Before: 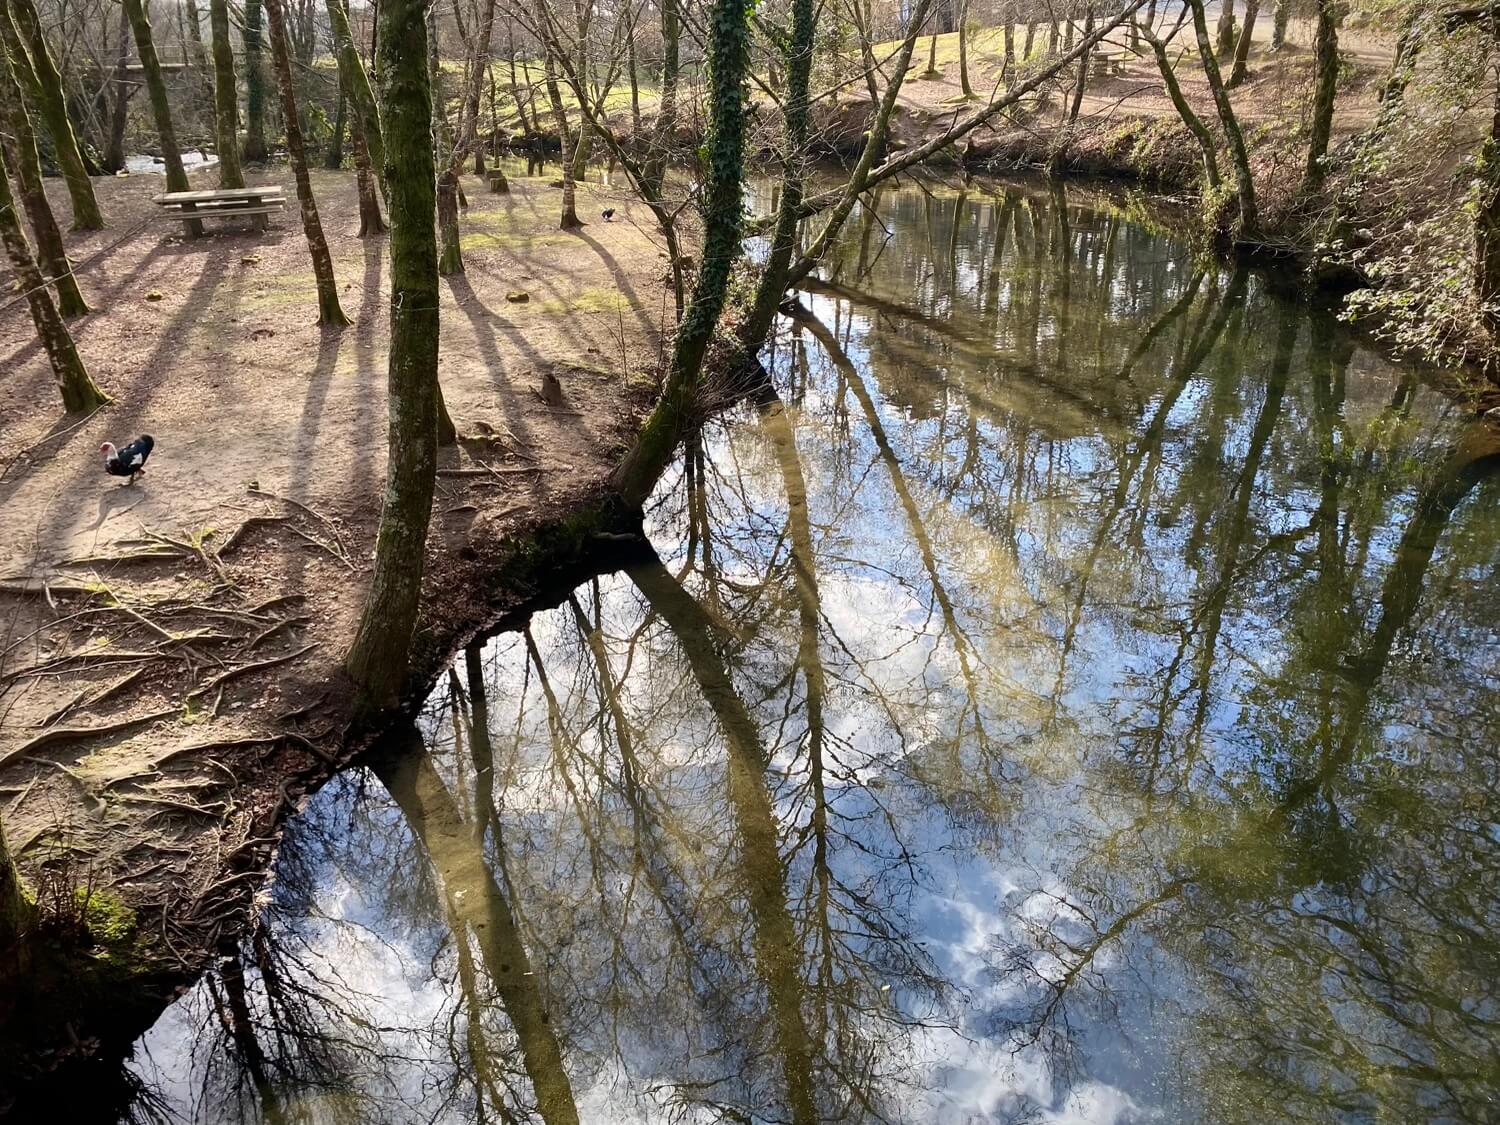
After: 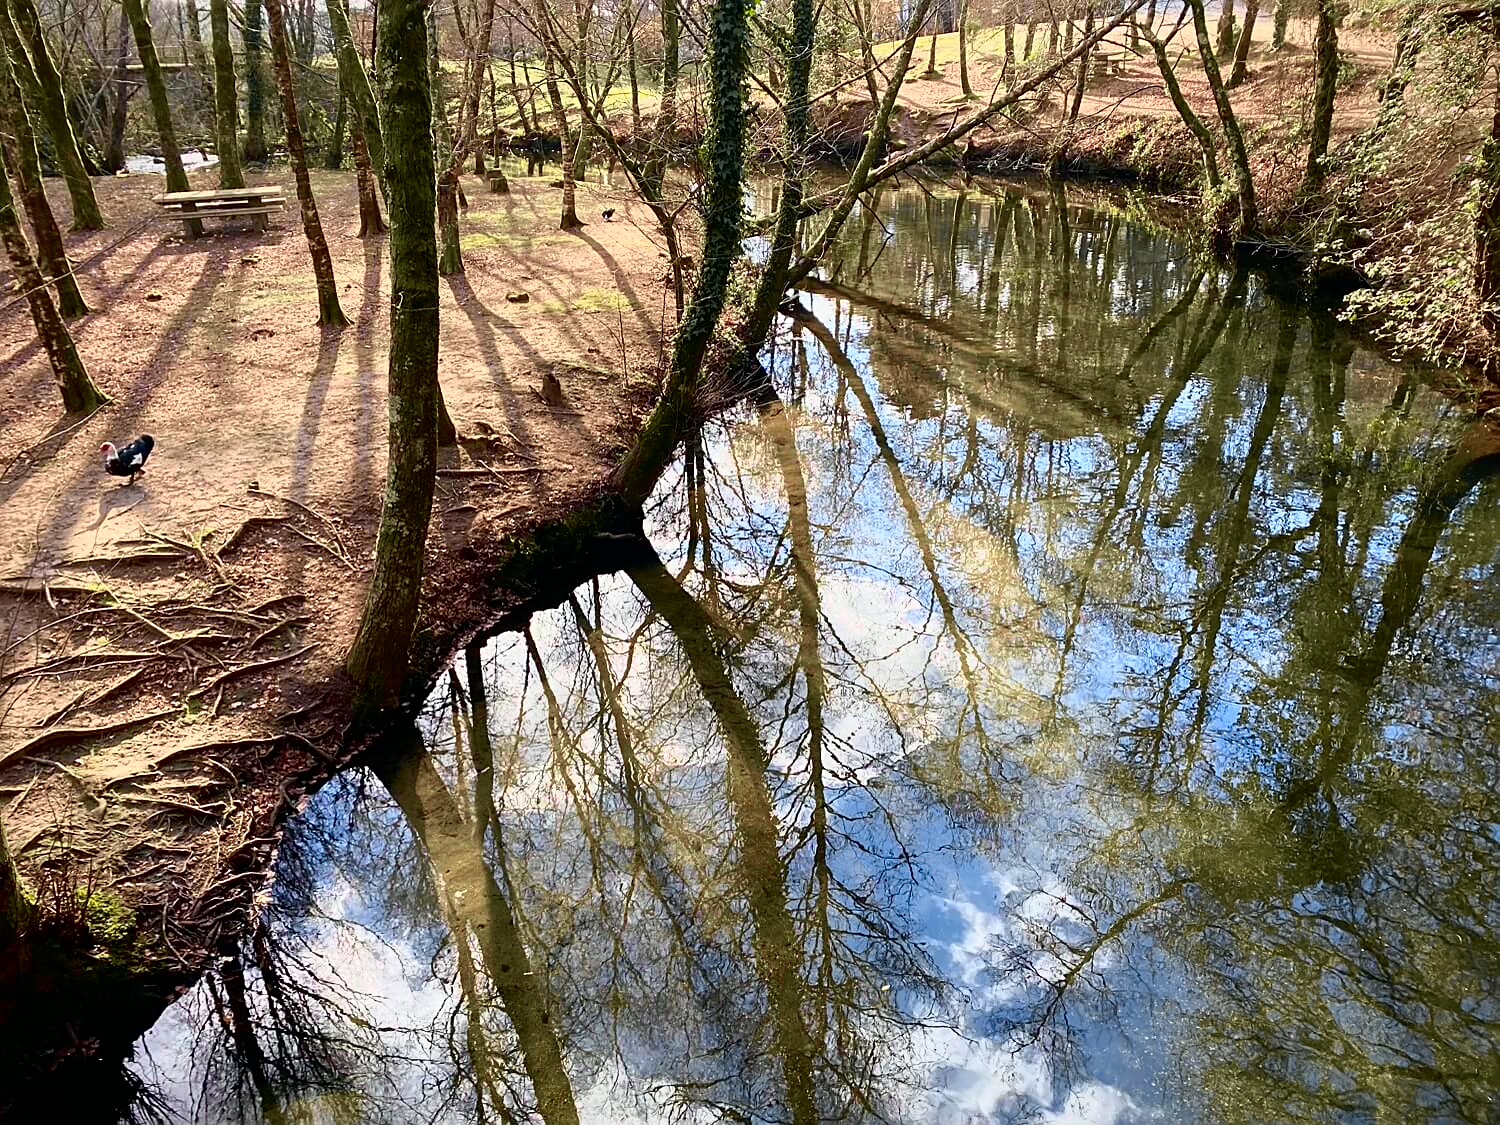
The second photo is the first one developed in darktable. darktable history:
contrast brightness saturation: brightness -0.02, saturation 0.35
tone curve: curves: ch0 [(0, 0) (0.105, 0.068) (0.181, 0.185) (0.28, 0.291) (0.384, 0.404) (0.485, 0.531) (0.638, 0.681) (0.795, 0.879) (1, 0.977)]; ch1 [(0, 0) (0.161, 0.092) (0.35, 0.33) (0.379, 0.401) (0.456, 0.469) (0.504, 0.5) (0.512, 0.514) (0.58, 0.597) (0.635, 0.646) (1, 1)]; ch2 [(0, 0) (0.371, 0.362) (0.437, 0.437) (0.5, 0.5) (0.53, 0.523) (0.56, 0.58) (0.622, 0.606) (1, 1)], color space Lab, independent channels, preserve colors none
sharpen: on, module defaults
